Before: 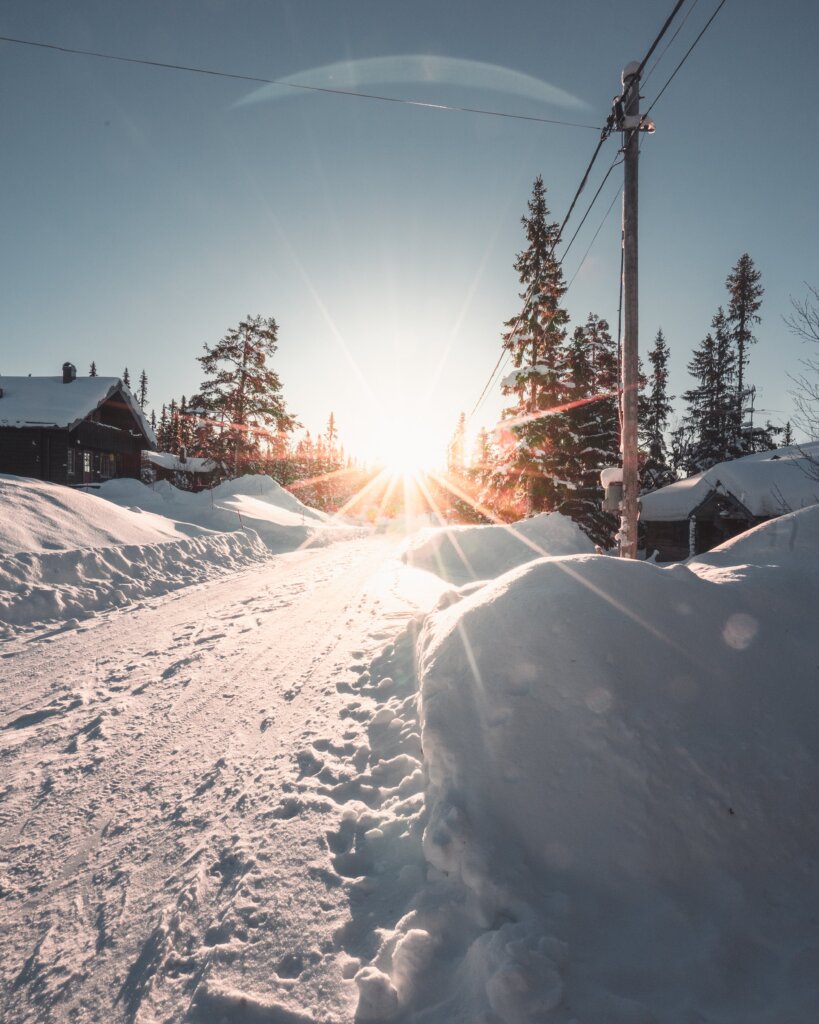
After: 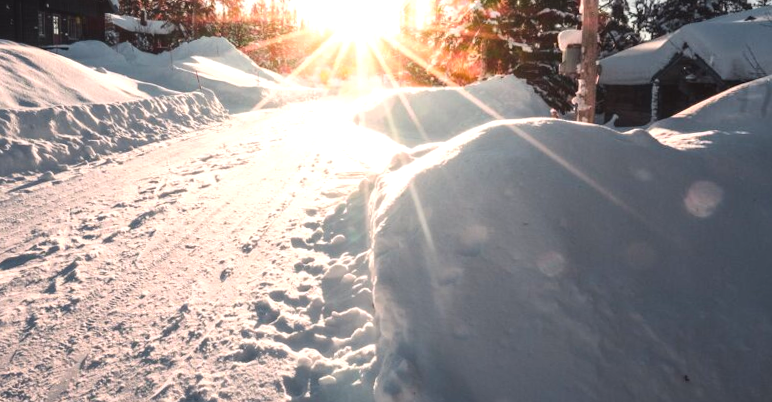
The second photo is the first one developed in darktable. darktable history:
color balance rgb: perceptual saturation grading › global saturation 25%, global vibrance 10%
rotate and perspective: rotation 0.062°, lens shift (vertical) 0.115, lens shift (horizontal) -0.133, crop left 0.047, crop right 0.94, crop top 0.061, crop bottom 0.94
tone equalizer: -8 EV -0.417 EV, -7 EV -0.389 EV, -6 EV -0.333 EV, -5 EV -0.222 EV, -3 EV 0.222 EV, -2 EV 0.333 EV, -1 EV 0.389 EV, +0 EV 0.417 EV, edges refinement/feathering 500, mask exposure compensation -1.57 EV, preserve details no
crop: top 45.551%, bottom 12.262%
